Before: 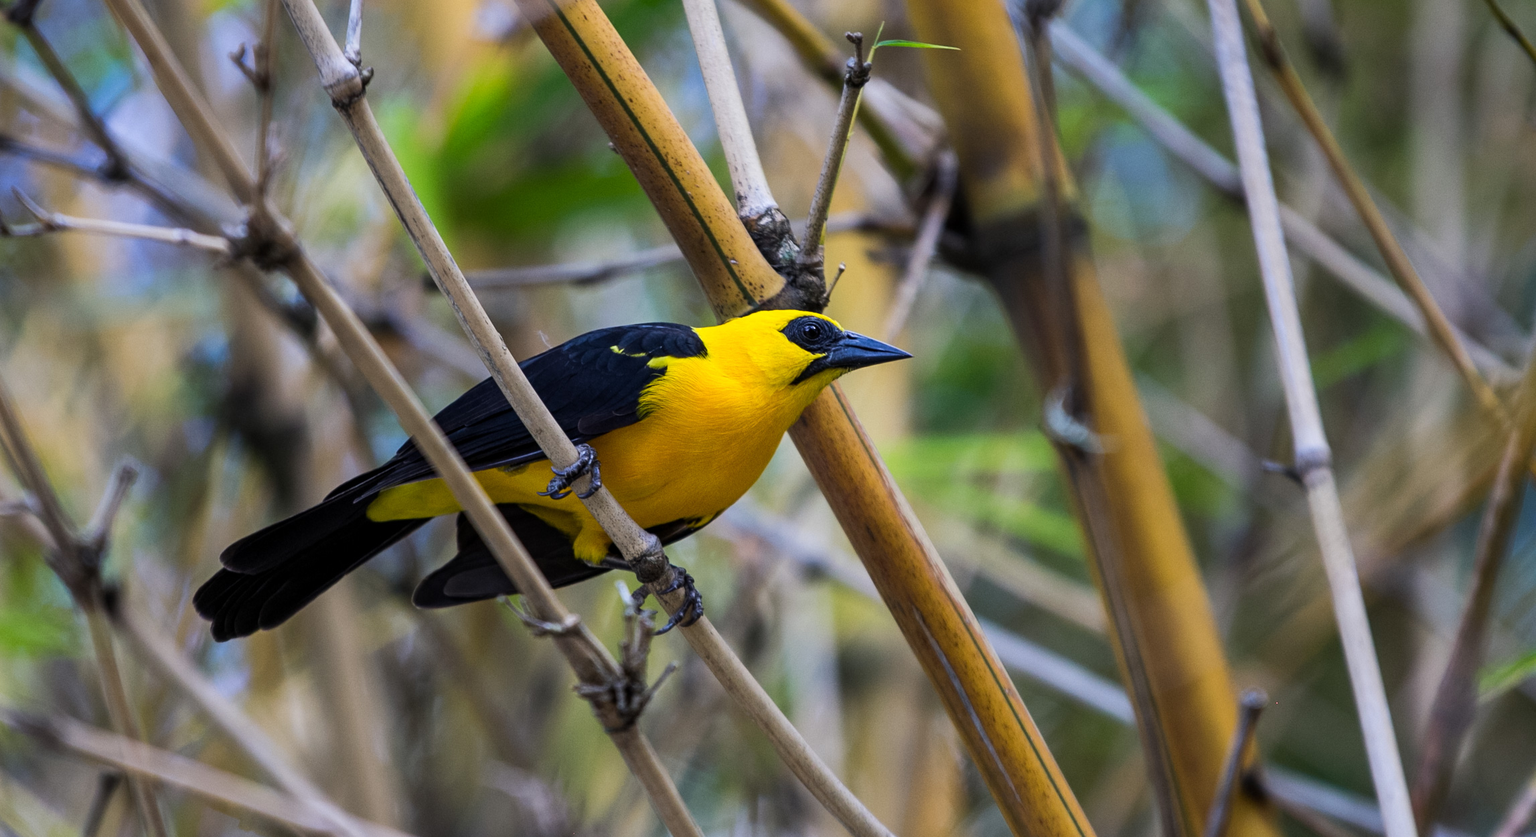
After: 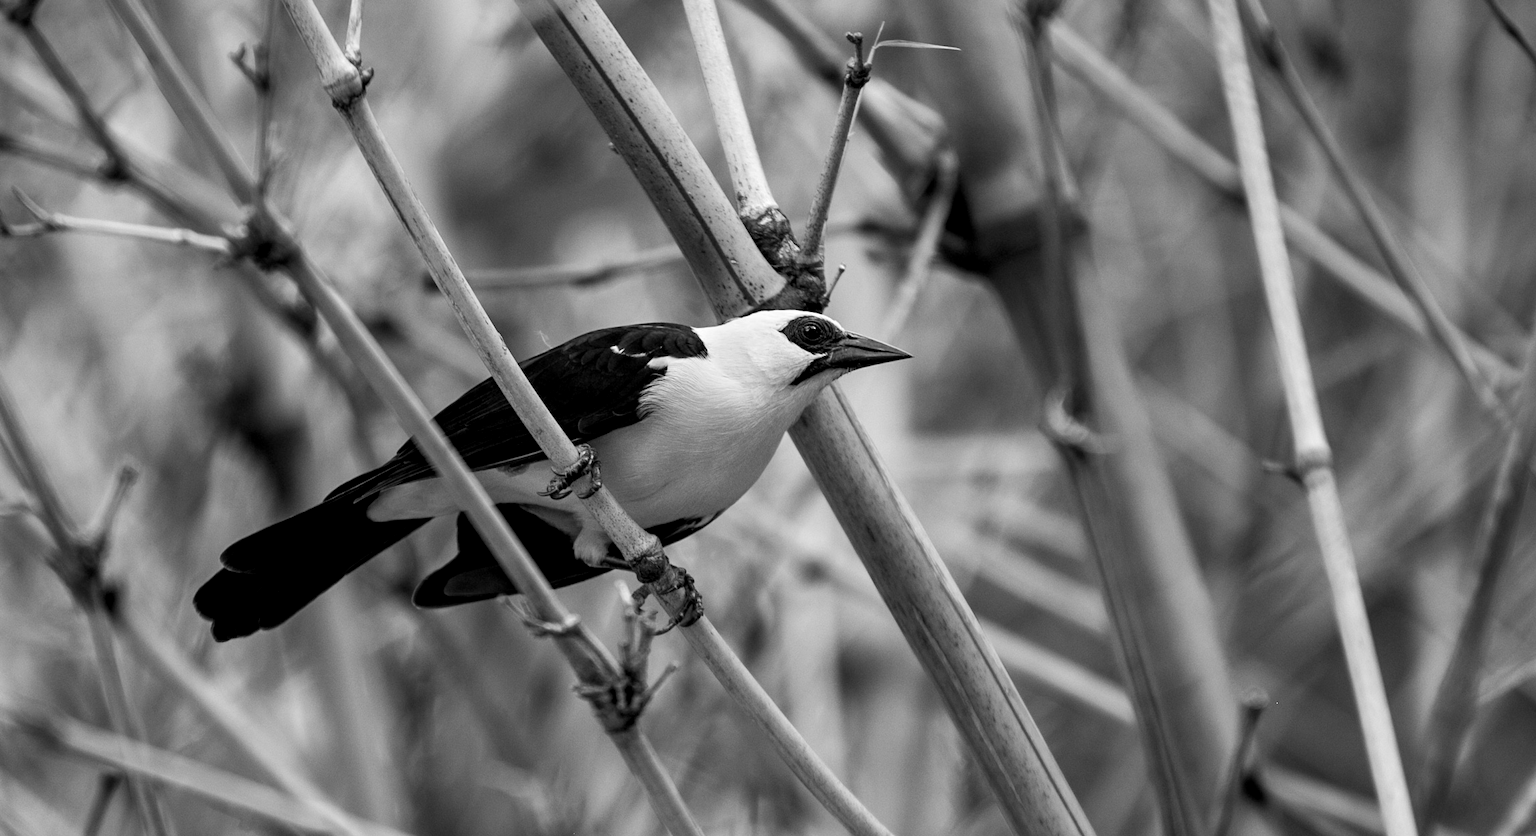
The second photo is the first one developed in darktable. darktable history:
exposure: black level correction 0.005, exposure 0.286 EV, compensate highlight preservation false
monochrome: on, module defaults
